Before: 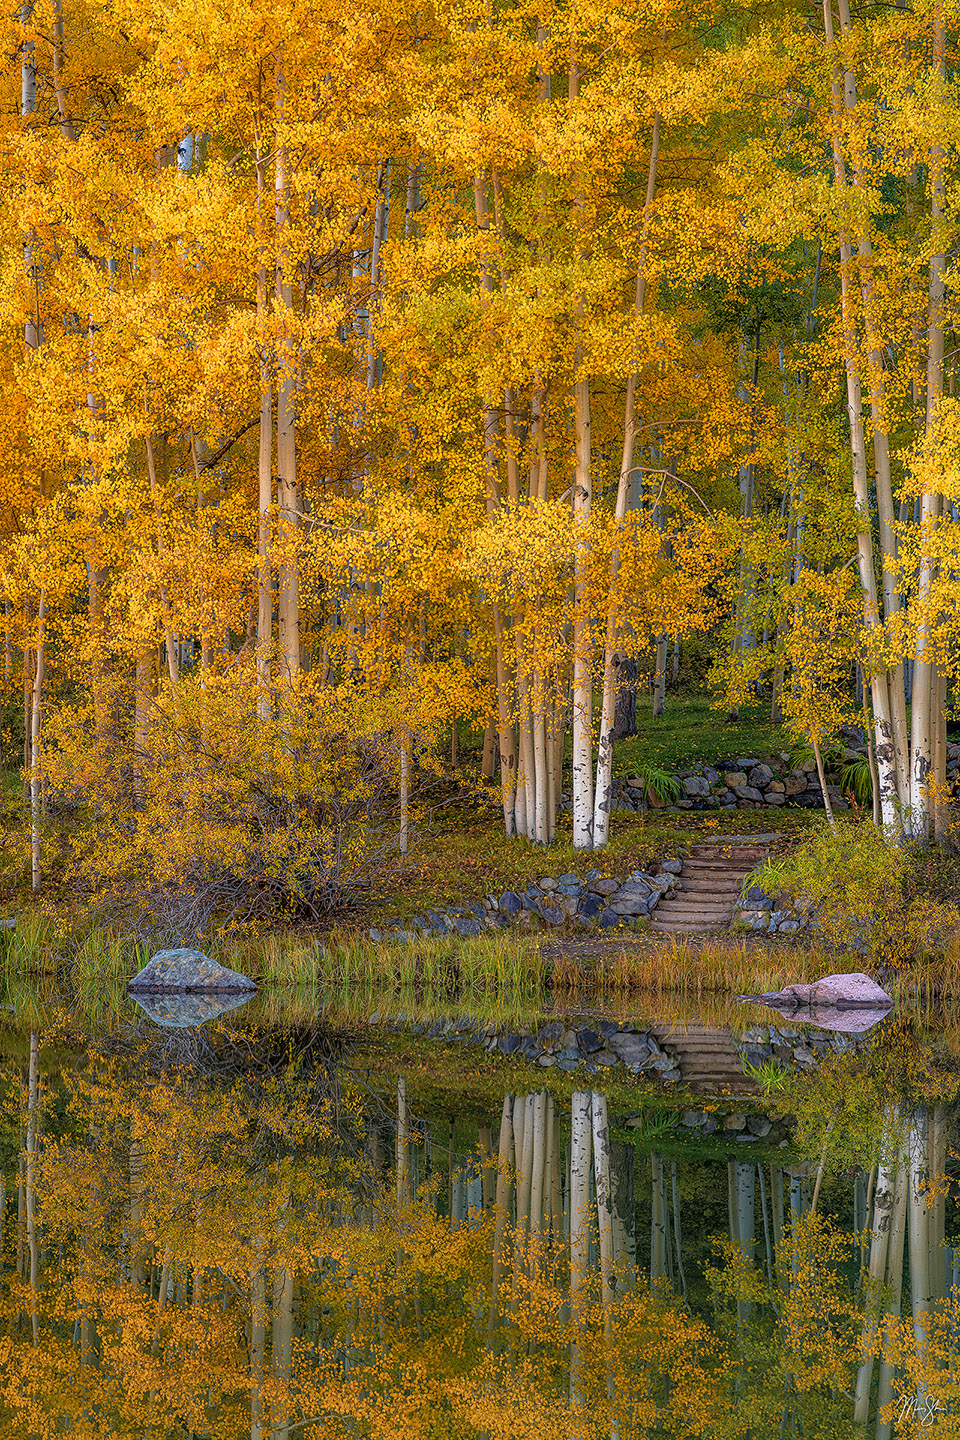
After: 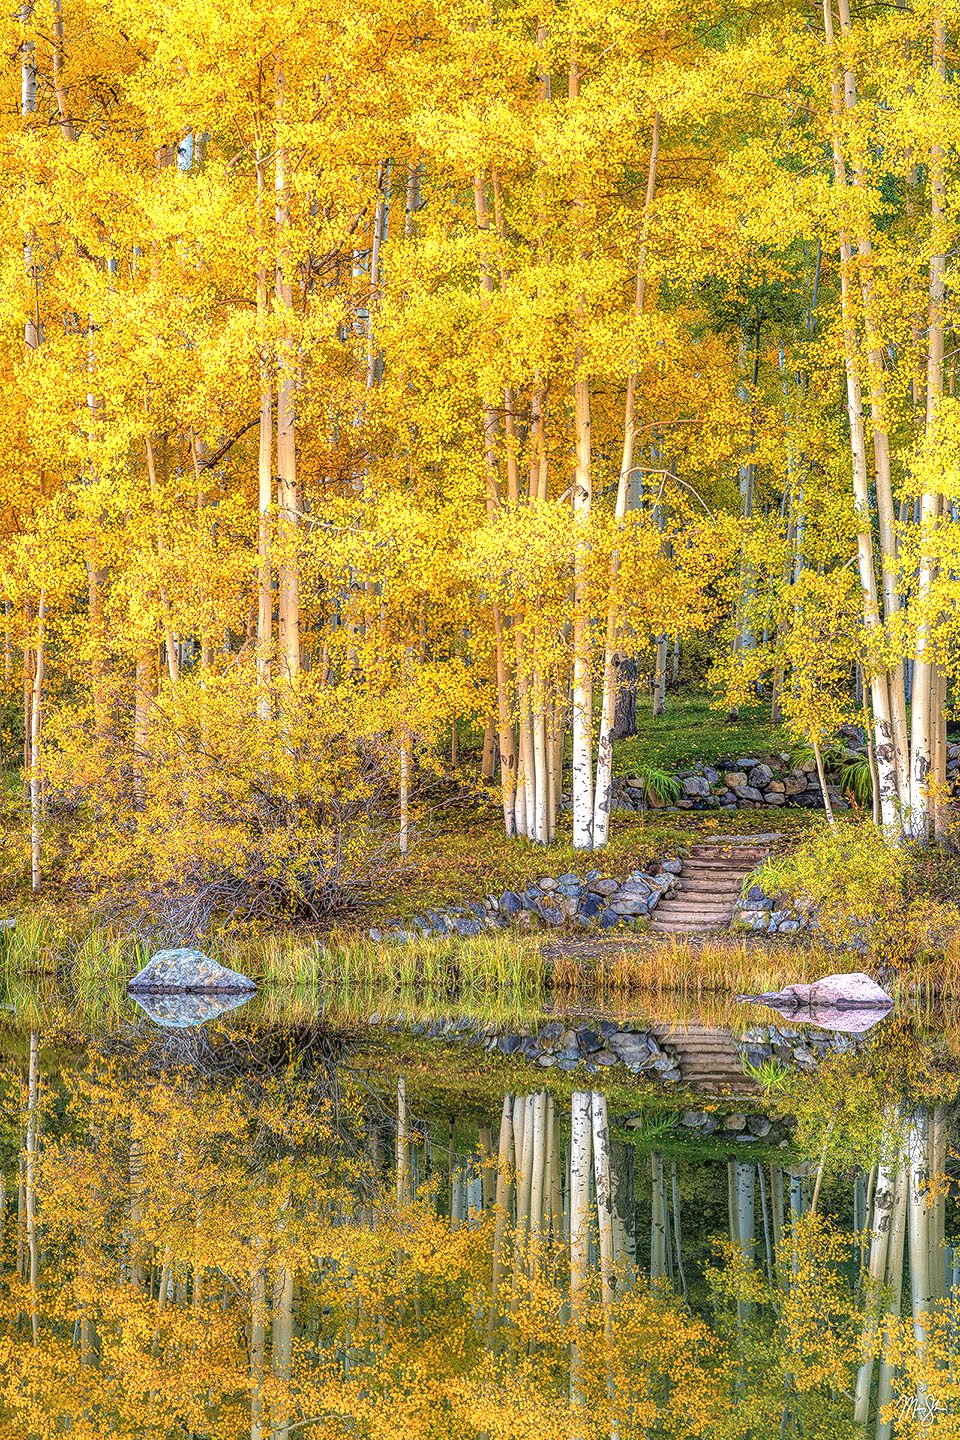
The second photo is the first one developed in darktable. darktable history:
exposure: black level correction -0.002, exposure 1.11 EV, compensate highlight preservation false
local contrast: detail 130%
